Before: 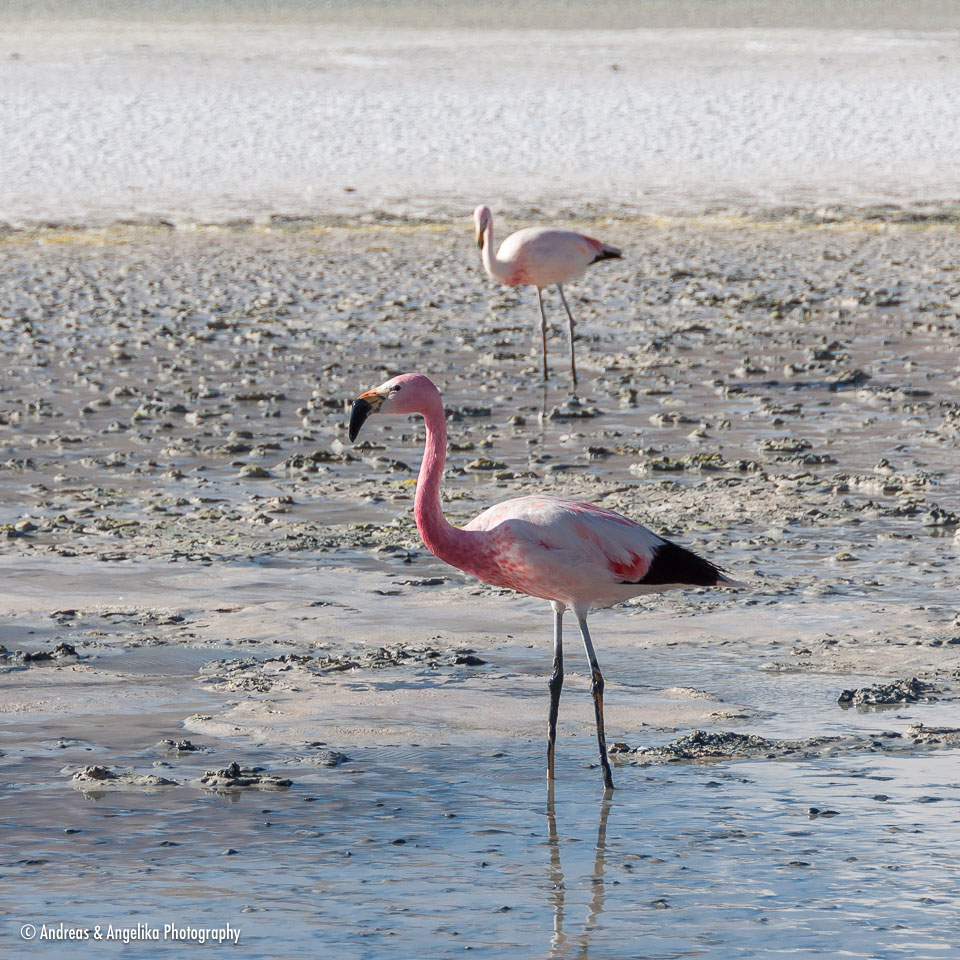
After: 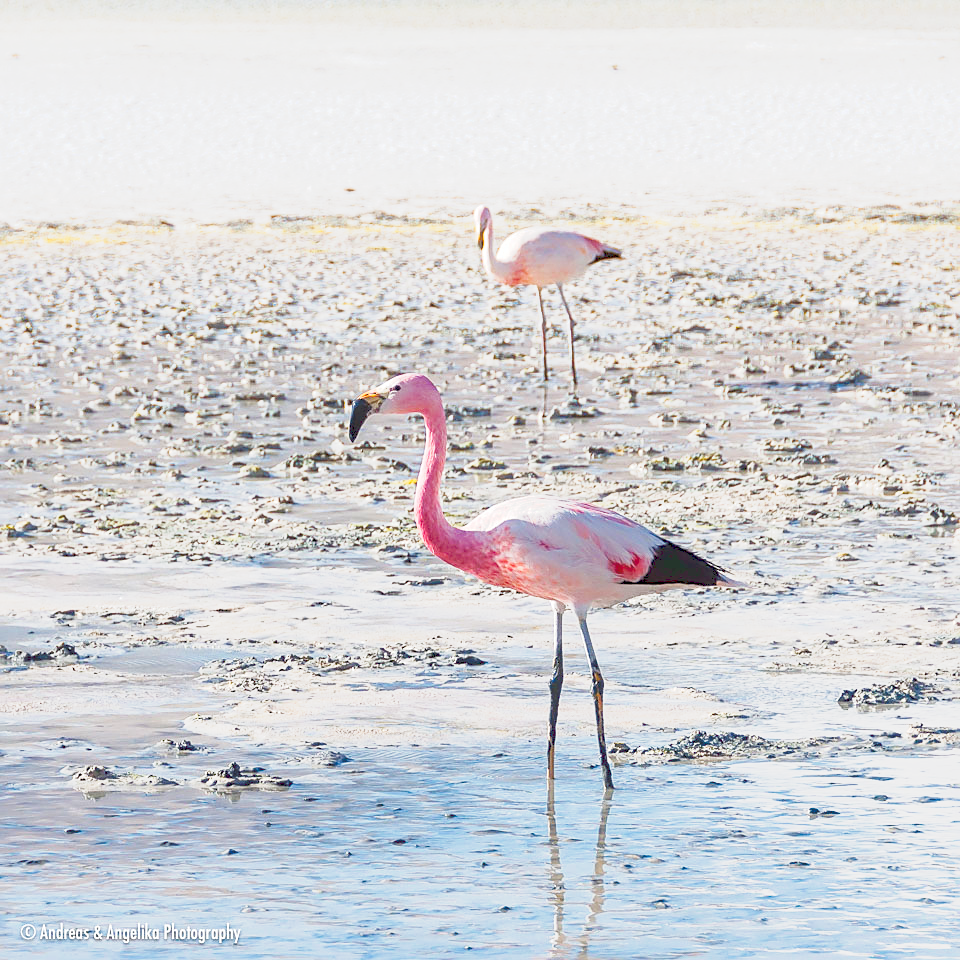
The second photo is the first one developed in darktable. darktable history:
shadows and highlights: shadows 25, highlights -25
color balance rgb: linear chroma grading › global chroma 15%, perceptual saturation grading › global saturation 30%
tone curve: curves: ch0 [(0, 0) (0.003, 0.195) (0.011, 0.161) (0.025, 0.21) (0.044, 0.24) (0.069, 0.254) (0.1, 0.283) (0.136, 0.347) (0.177, 0.412) (0.224, 0.455) (0.277, 0.531) (0.335, 0.606) (0.399, 0.679) (0.468, 0.748) (0.543, 0.814) (0.623, 0.876) (0.709, 0.927) (0.801, 0.949) (0.898, 0.962) (1, 1)], preserve colors none
sharpen: on, module defaults
